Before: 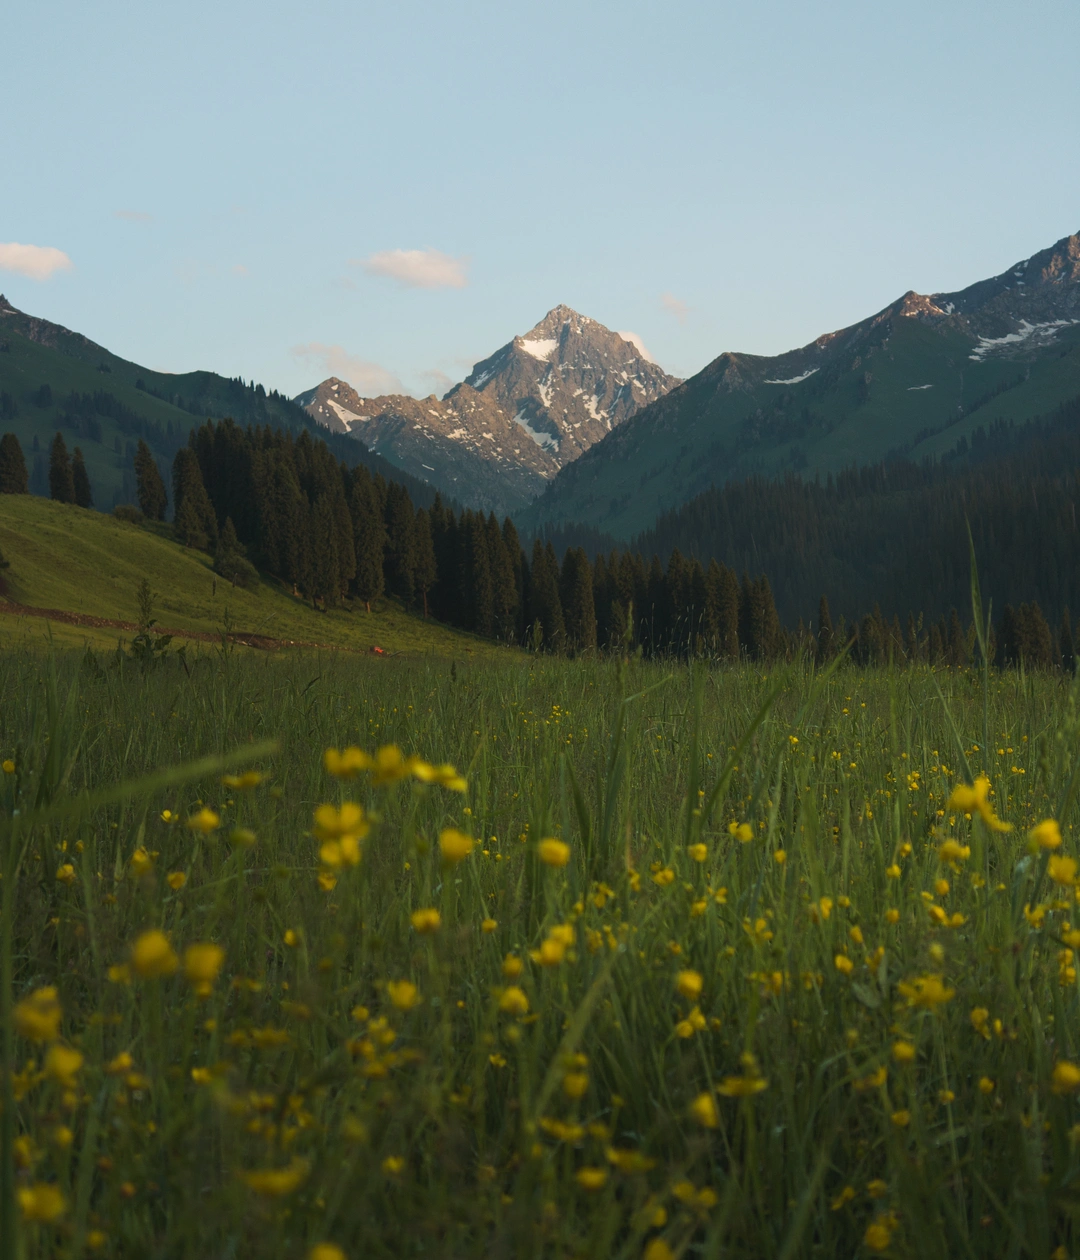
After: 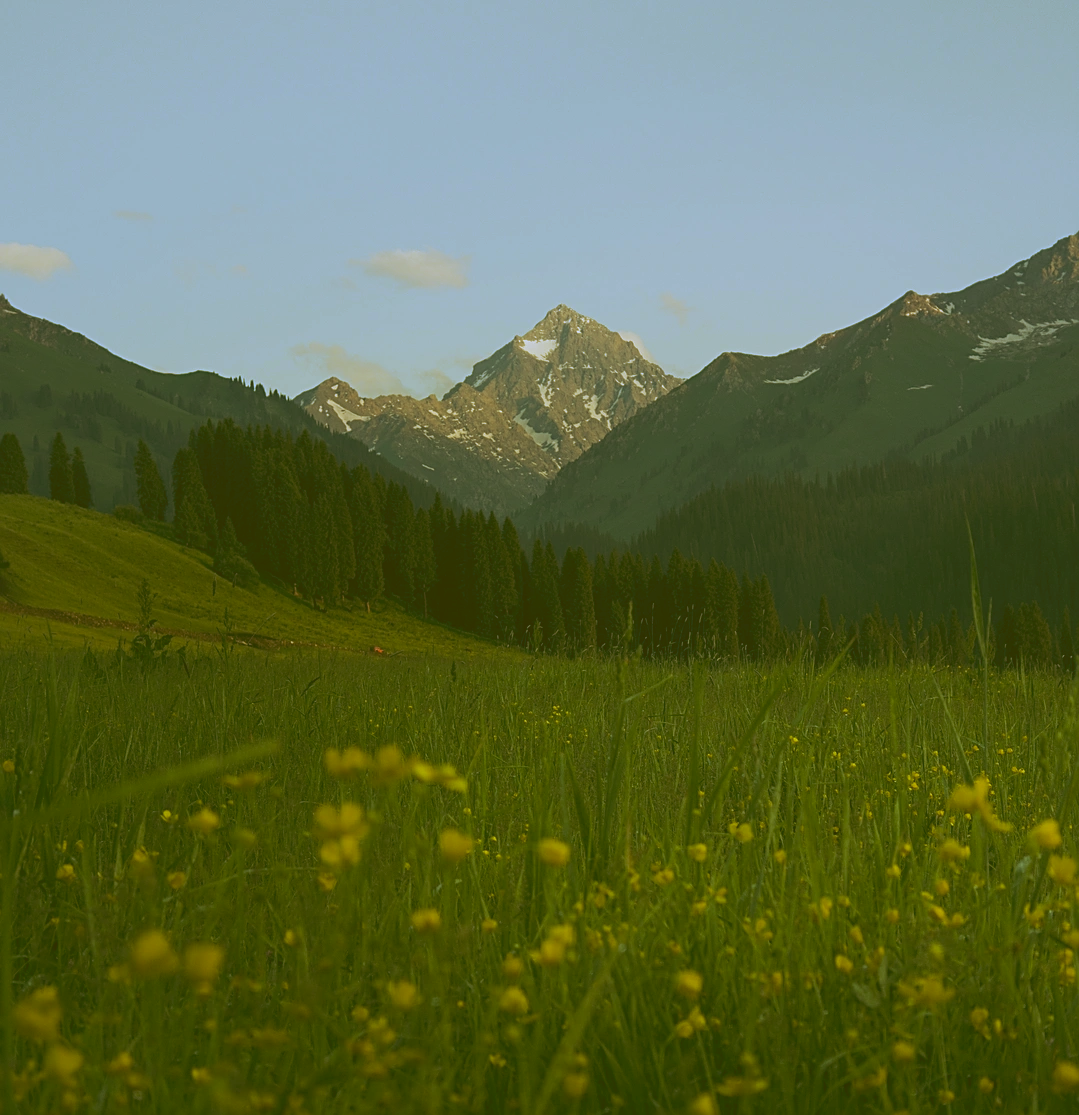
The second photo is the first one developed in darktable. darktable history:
sharpen: on, module defaults
contrast brightness saturation: contrast -0.15, brightness 0.05, saturation -0.12
color correction: highlights a* -5.3, highlights b* 9.8, shadows a* 9.8, shadows b* 24.26
white balance: red 0.926, green 1.003, blue 1.133
crop and rotate: top 0%, bottom 11.49%
rgb curve: curves: ch0 [(0.123, 0.061) (0.995, 0.887)]; ch1 [(0.06, 0.116) (1, 0.906)]; ch2 [(0, 0) (0.824, 0.69) (1, 1)], mode RGB, independent channels, compensate middle gray true
